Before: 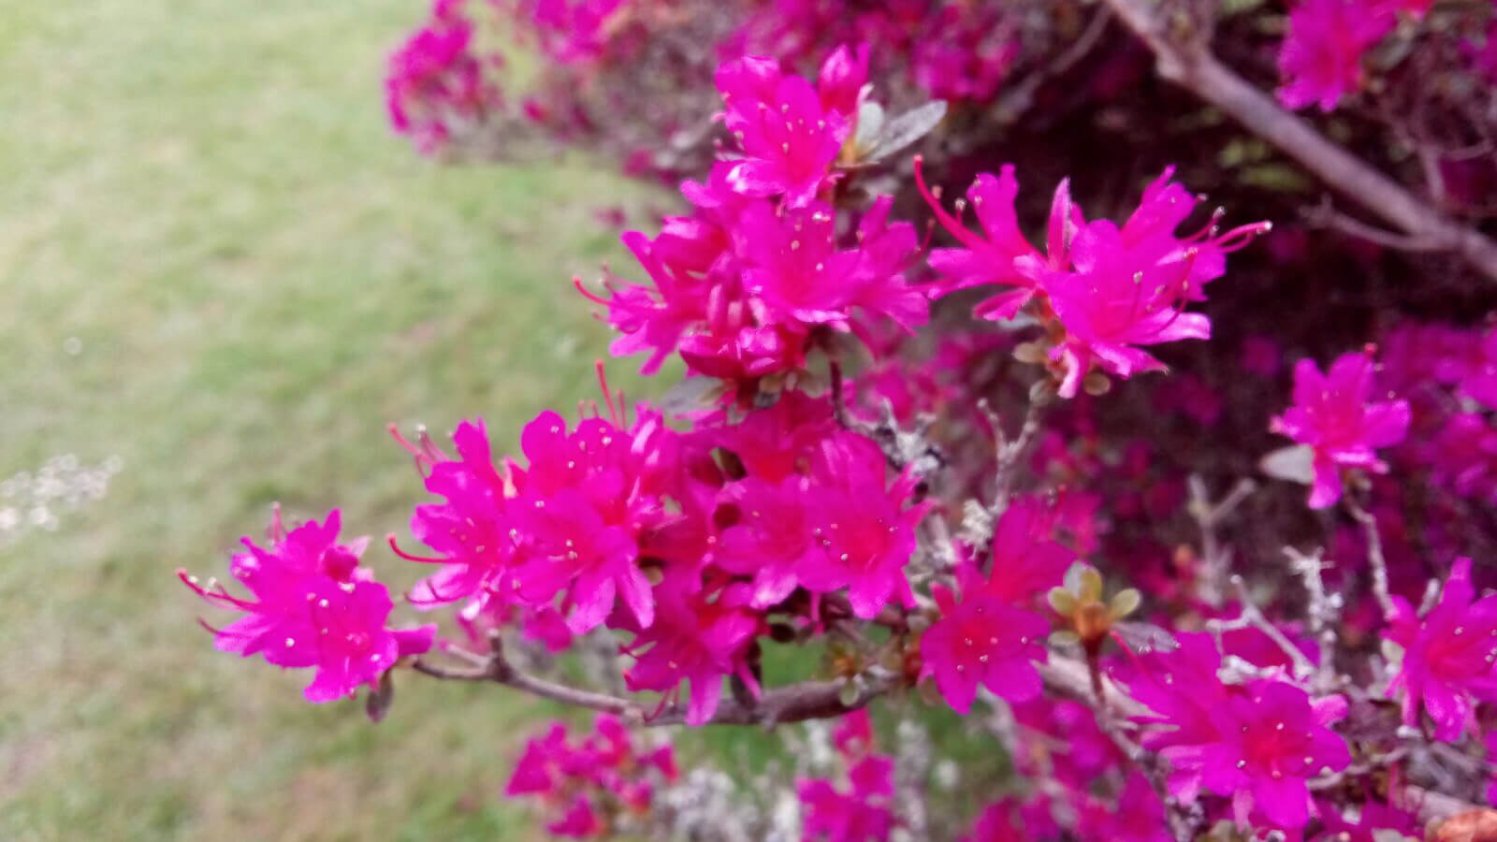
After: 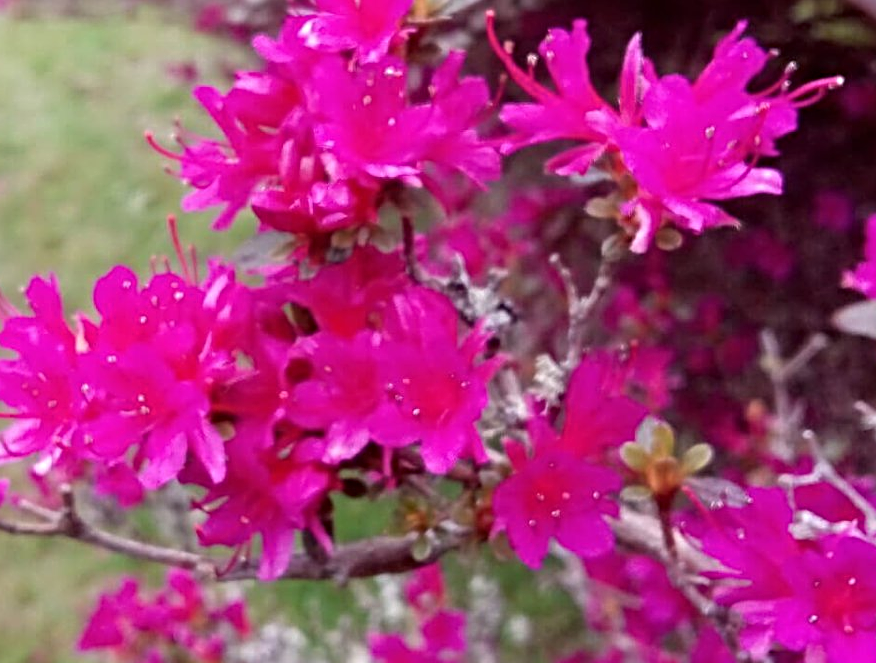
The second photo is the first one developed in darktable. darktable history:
sharpen: radius 3.949
crop and rotate: left 28.626%, top 17.223%, right 12.79%, bottom 3.92%
